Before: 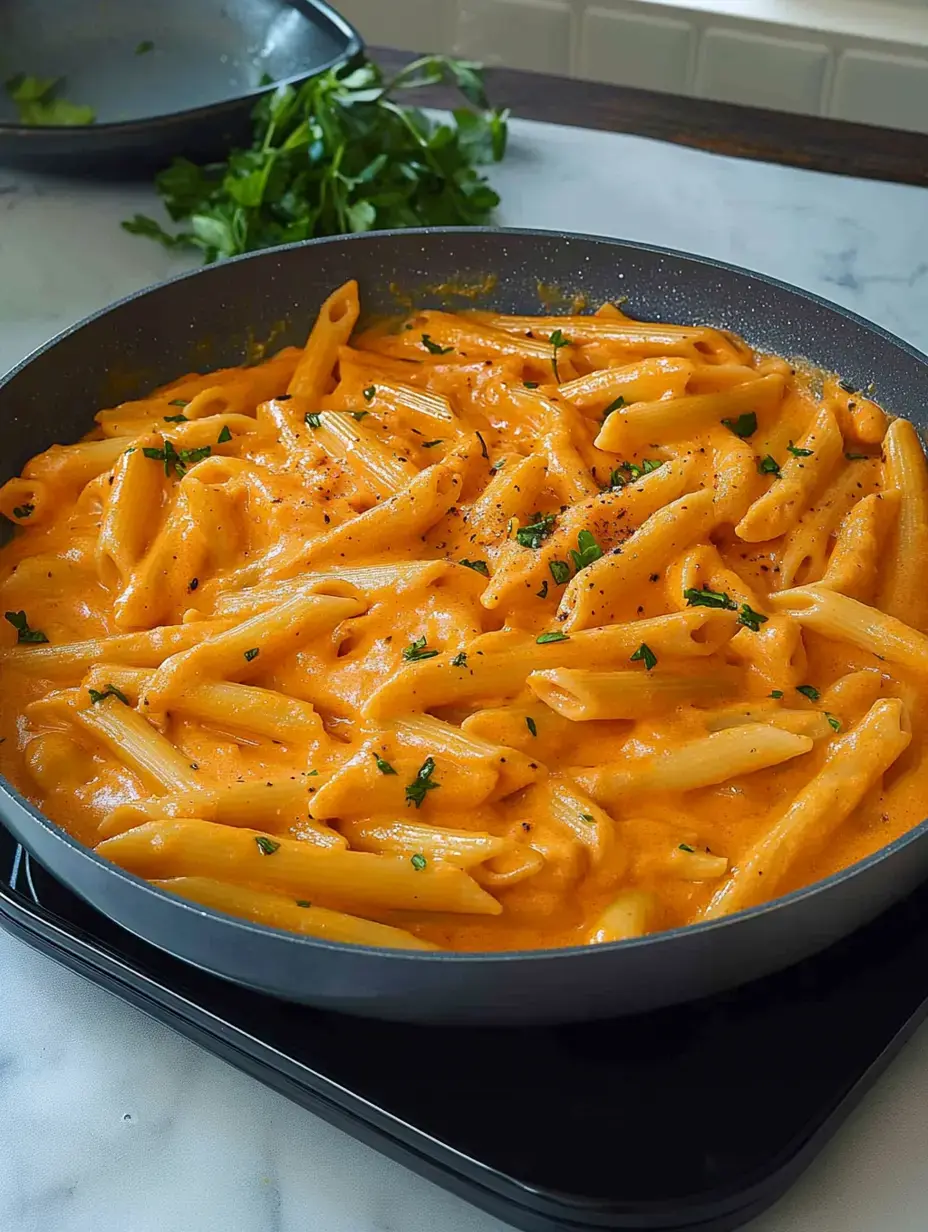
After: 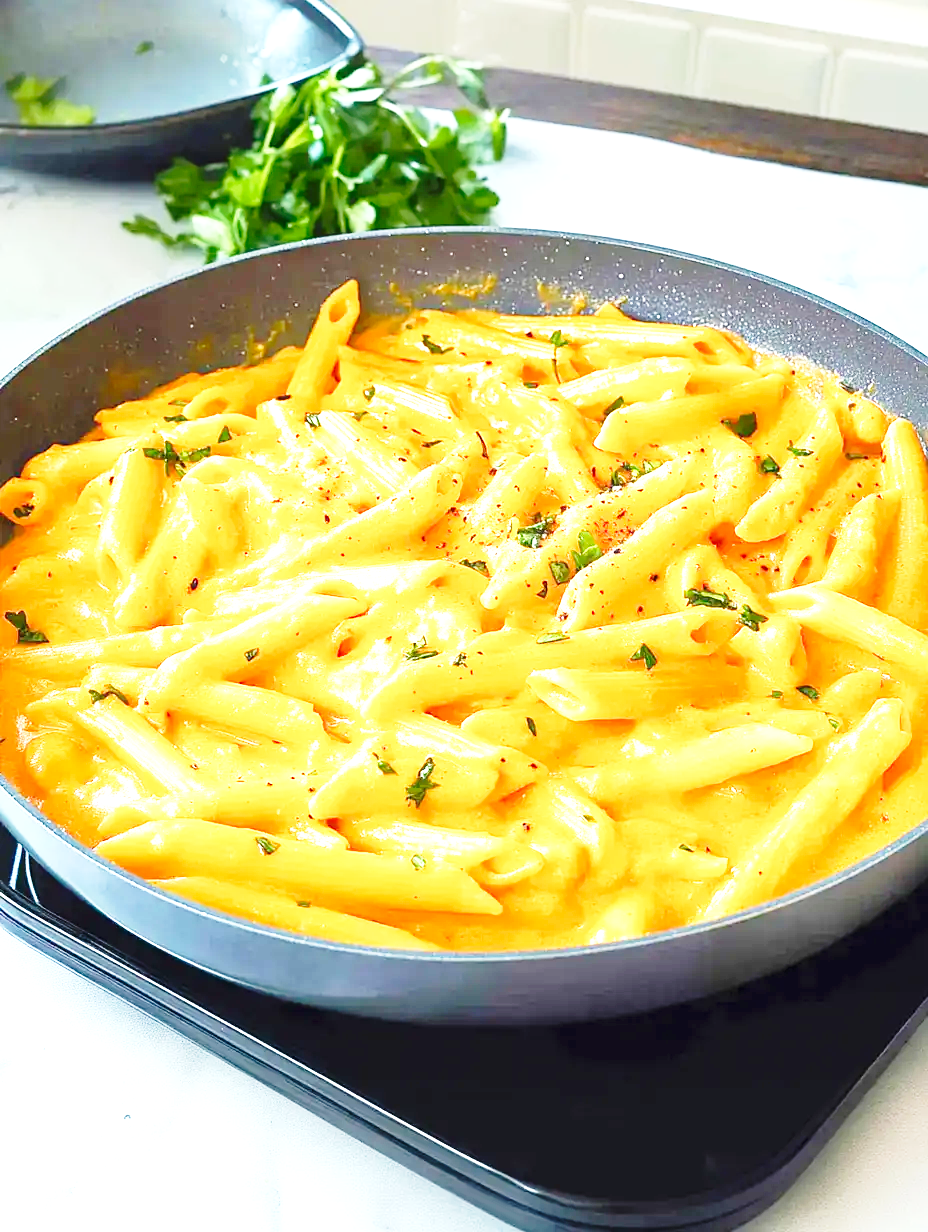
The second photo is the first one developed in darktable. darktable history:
base curve: curves: ch0 [(0, 0) (0.028, 0.03) (0.121, 0.232) (0.46, 0.748) (0.859, 0.968) (1, 1)], preserve colors none
exposure: black level correction 0, exposure 1.741 EV, compensate exposure bias true, compensate highlight preservation false
